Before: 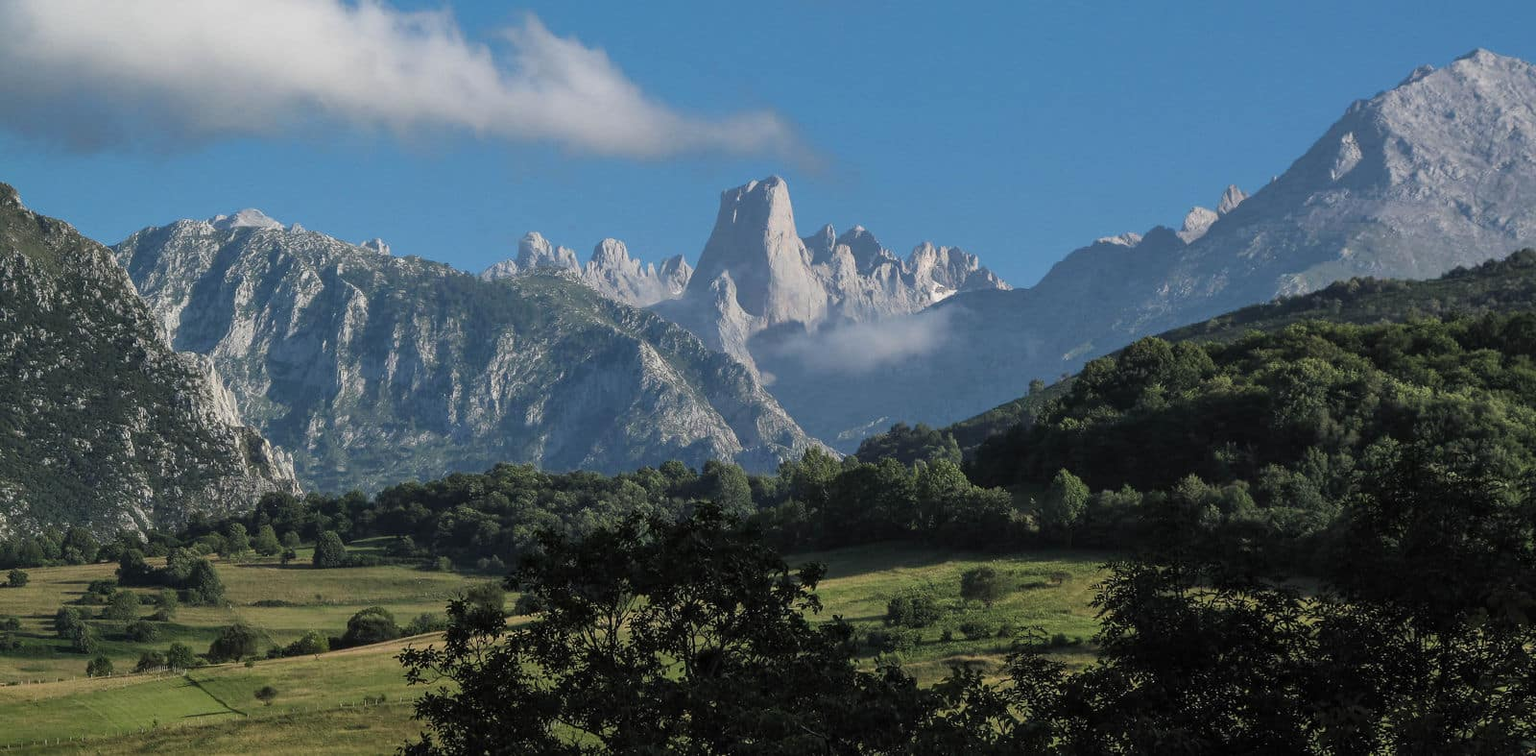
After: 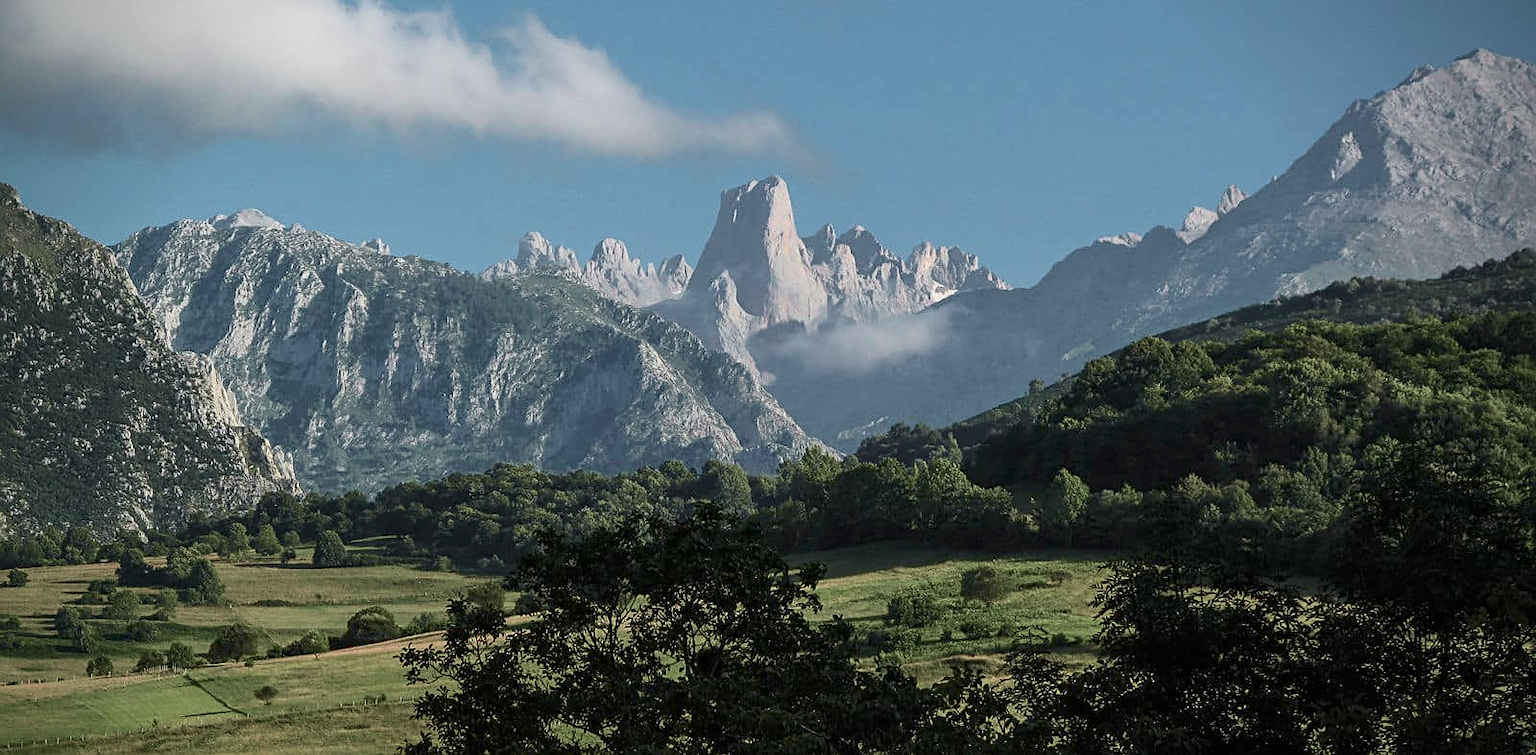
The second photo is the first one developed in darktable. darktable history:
sharpen: on, module defaults
vignetting: brightness -0.629, saturation -0.007, center (-0.028, 0.239)
rgb curve: curves: ch0 [(0, 0) (0.093, 0.159) (0.241, 0.265) (0.414, 0.42) (1, 1)], compensate middle gray true, preserve colors basic power
tone curve: curves: ch0 [(0.003, 0) (0.066, 0.023) (0.149, 0.094) (0.264, 0.238) (0.395, 0.421) (0.517, 0.56) (0.688, 0.743) (0.813, 0.846) (1, 1)]; ch1 [(0, 0) (0.164, 0.115) (0.337, 0.332) (0.39, 0.398) (0.464, 0.461) (0.501, 0.5) (0.521, 0.535) (0.571, 0.588) (0.652, 0.681) (0.733, 0.749) (0.811, 0.796) (1, 1)]; ch2 [(0, 0) (0.337, 0.382) (0.464, 0.476) (0.501, 0.502) (0.527, 0.54) (0.556, 0.567) (0.6, 0.59) (0.687, 0.675) (1, 1)], color space Lab, independent channels, preserve colors none
